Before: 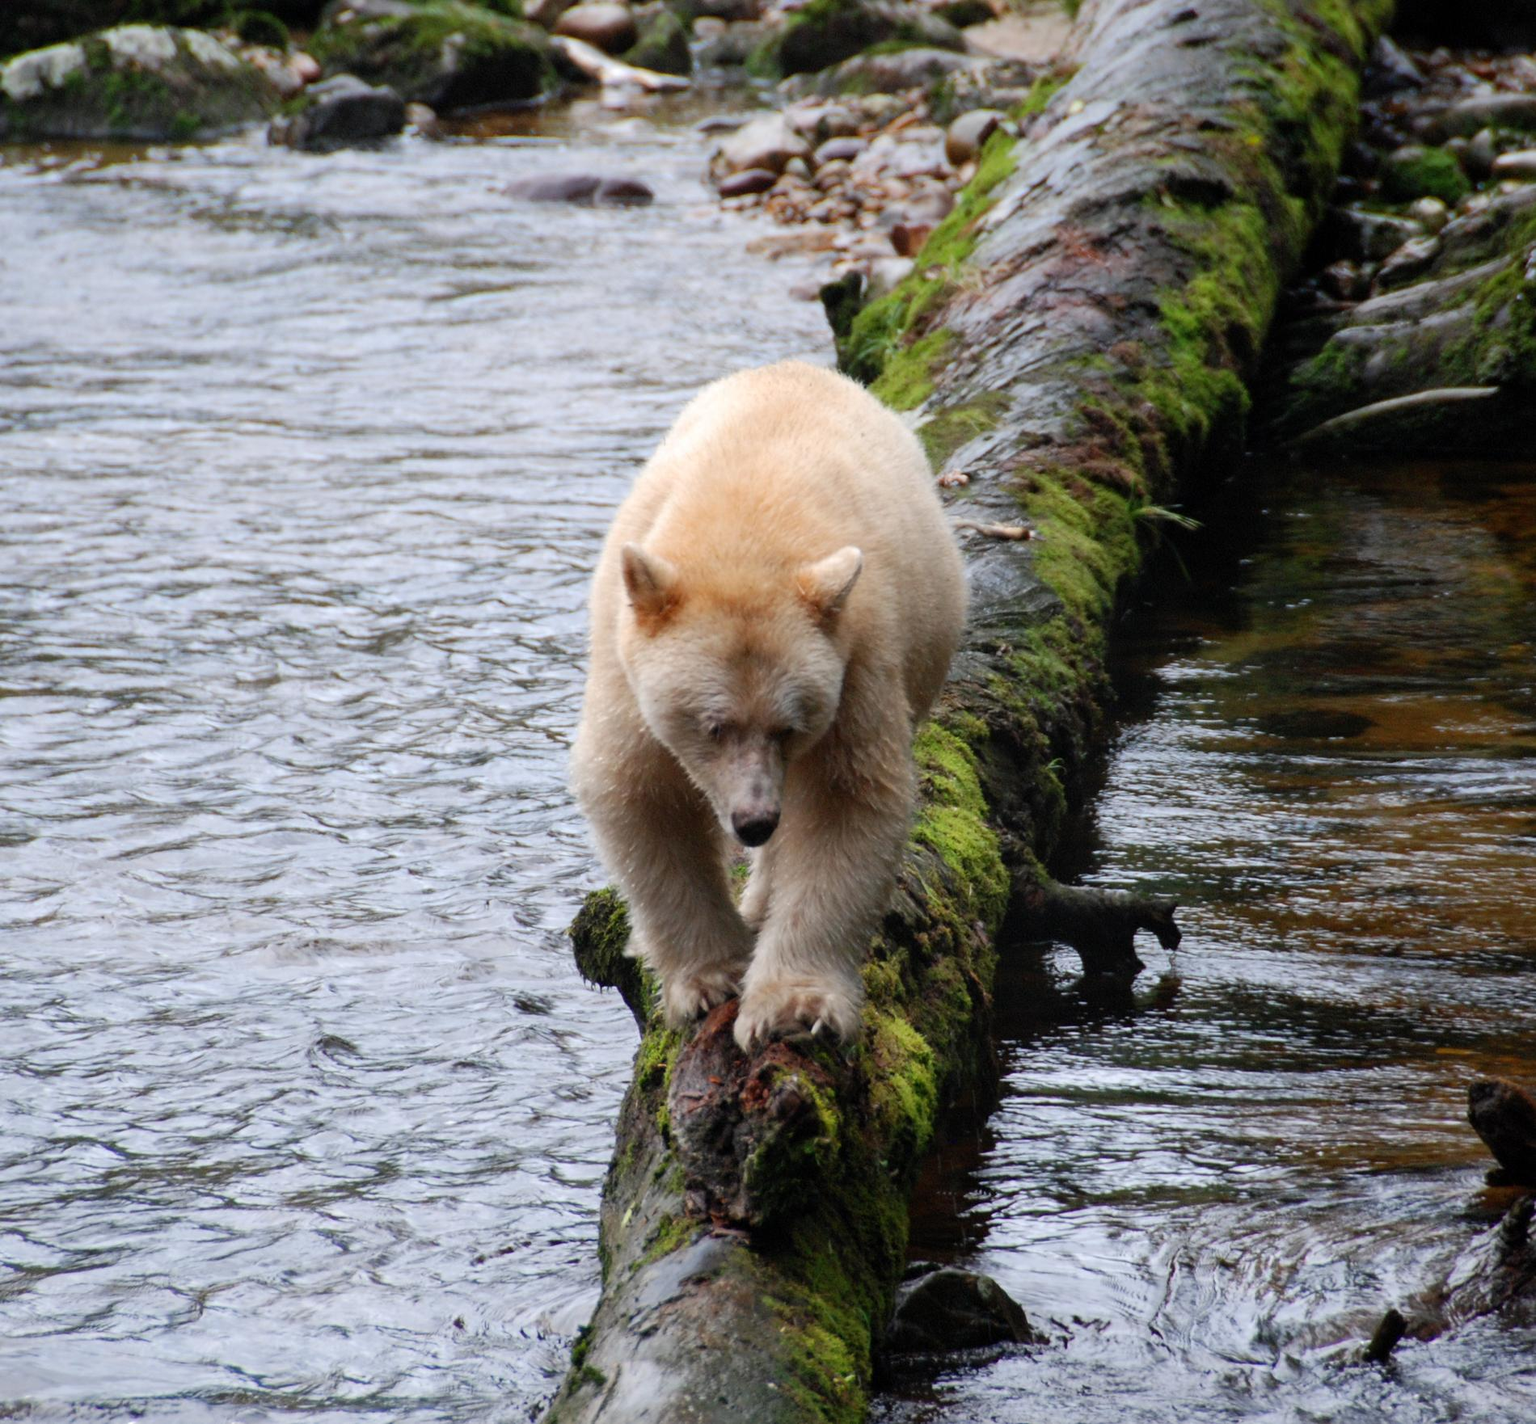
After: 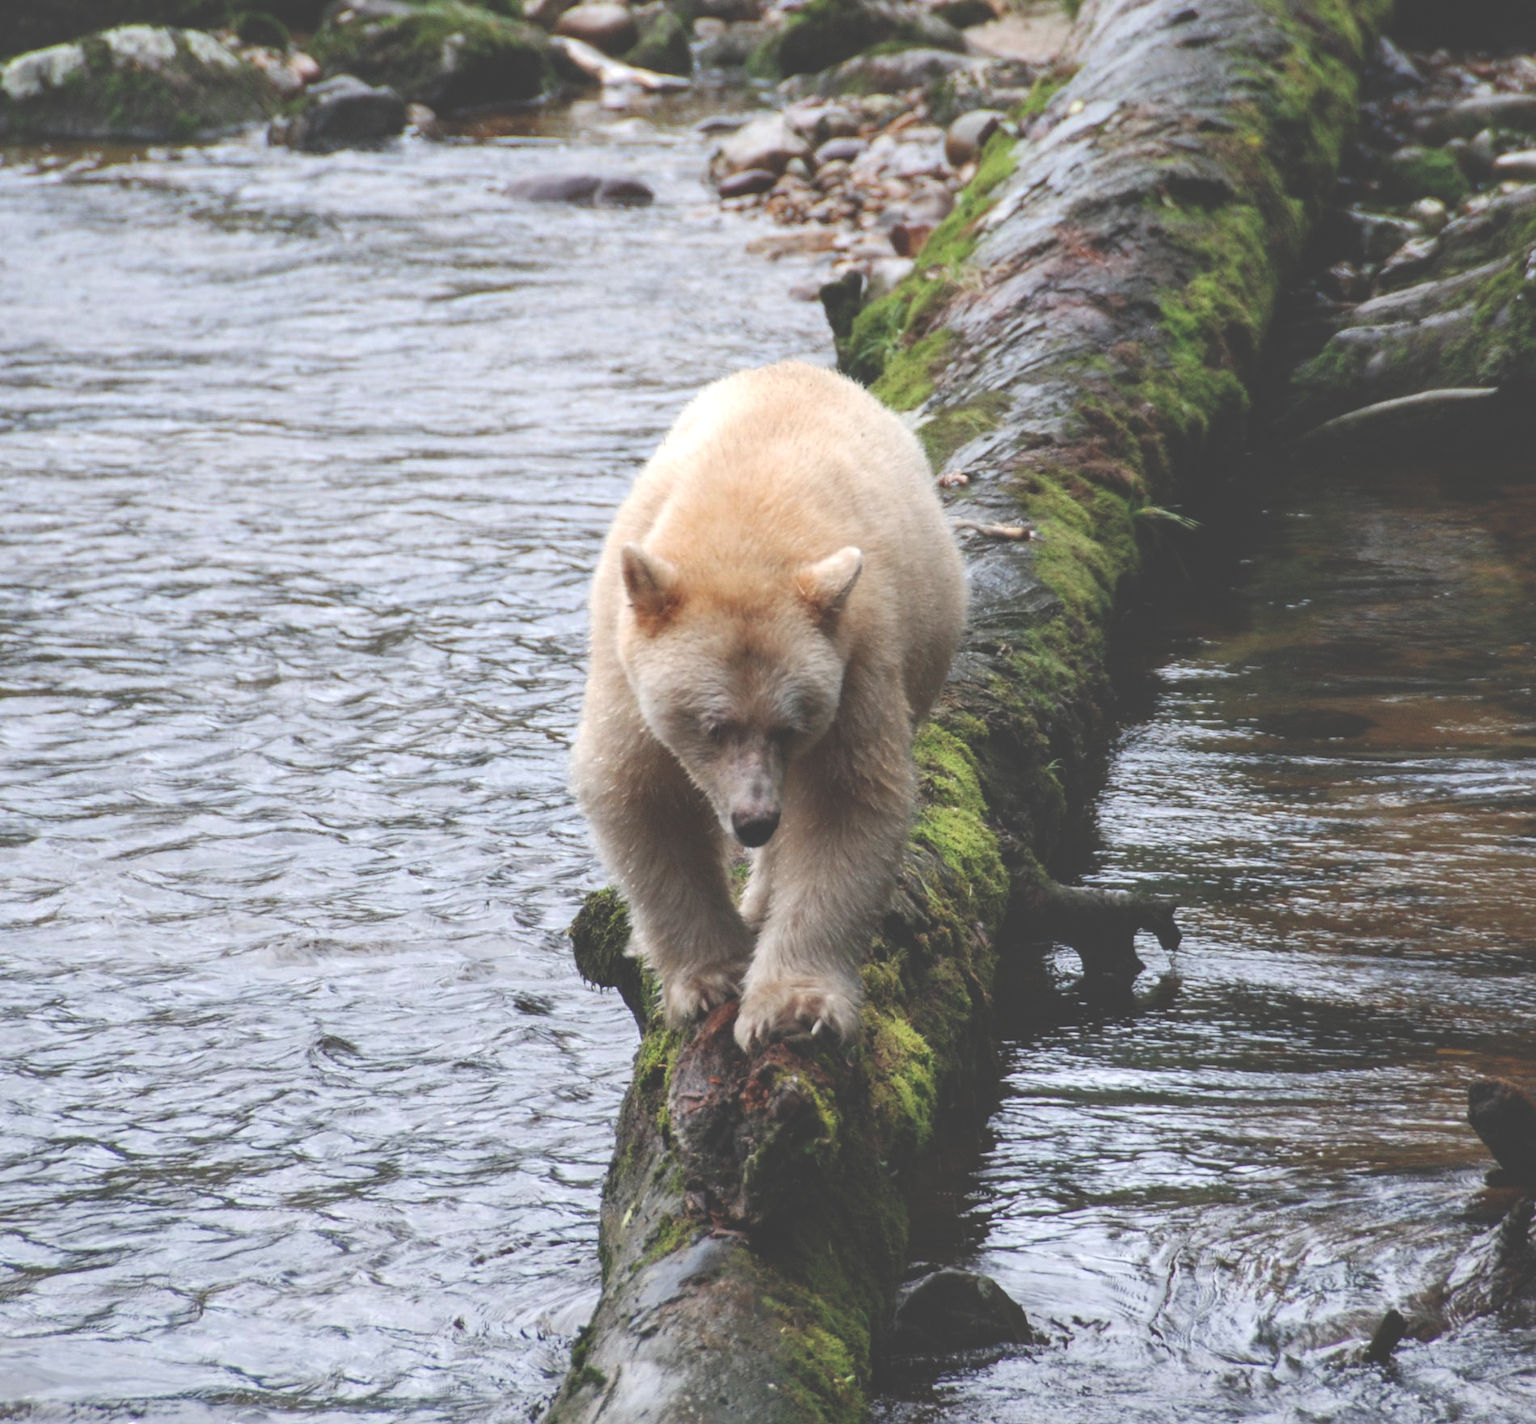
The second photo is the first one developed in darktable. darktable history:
exposure: black level correction -0.062, exposure -0.049 EV, compensate highlight preservation false
local contrast: highlights 84%, shadows 80%
